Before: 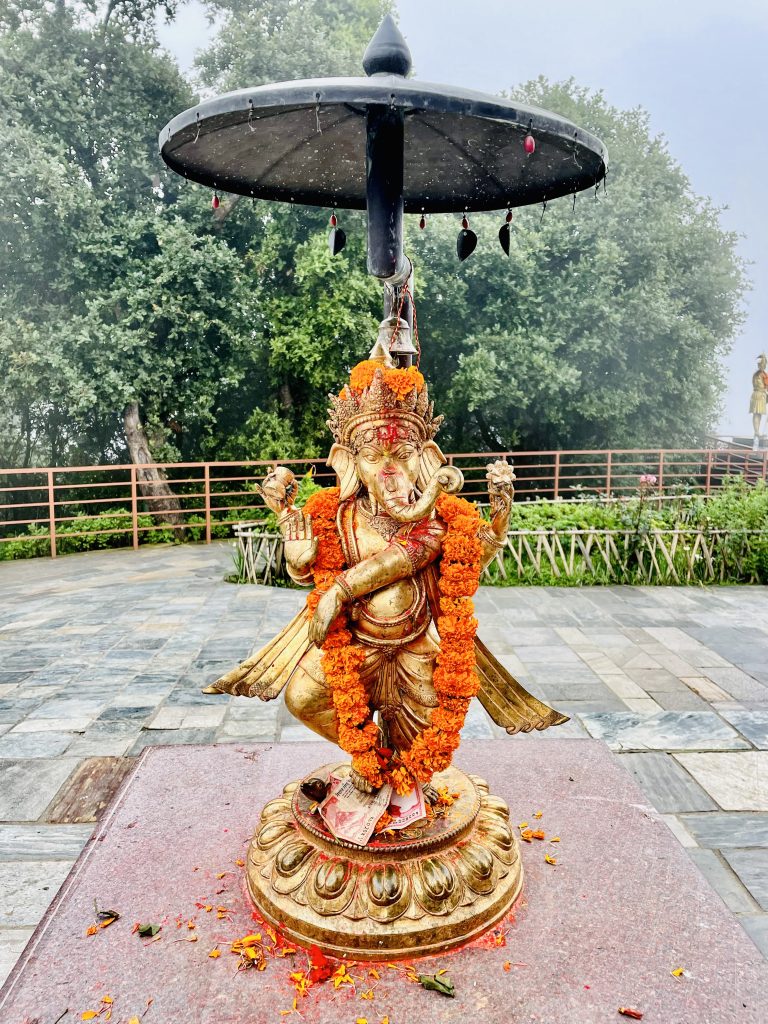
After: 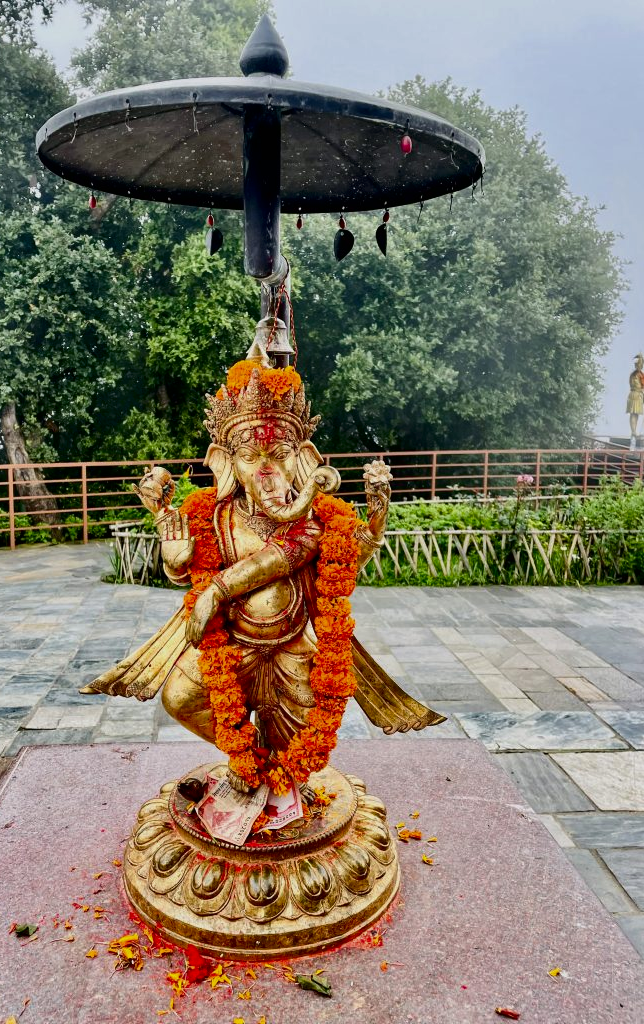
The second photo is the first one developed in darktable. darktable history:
exposure: exposure -0.215 EV, compensate highlight preservation false
contrast brightness saturation: contrast 0.068, brightness -0.139, saturation 0.119
crop: left 16.037%
